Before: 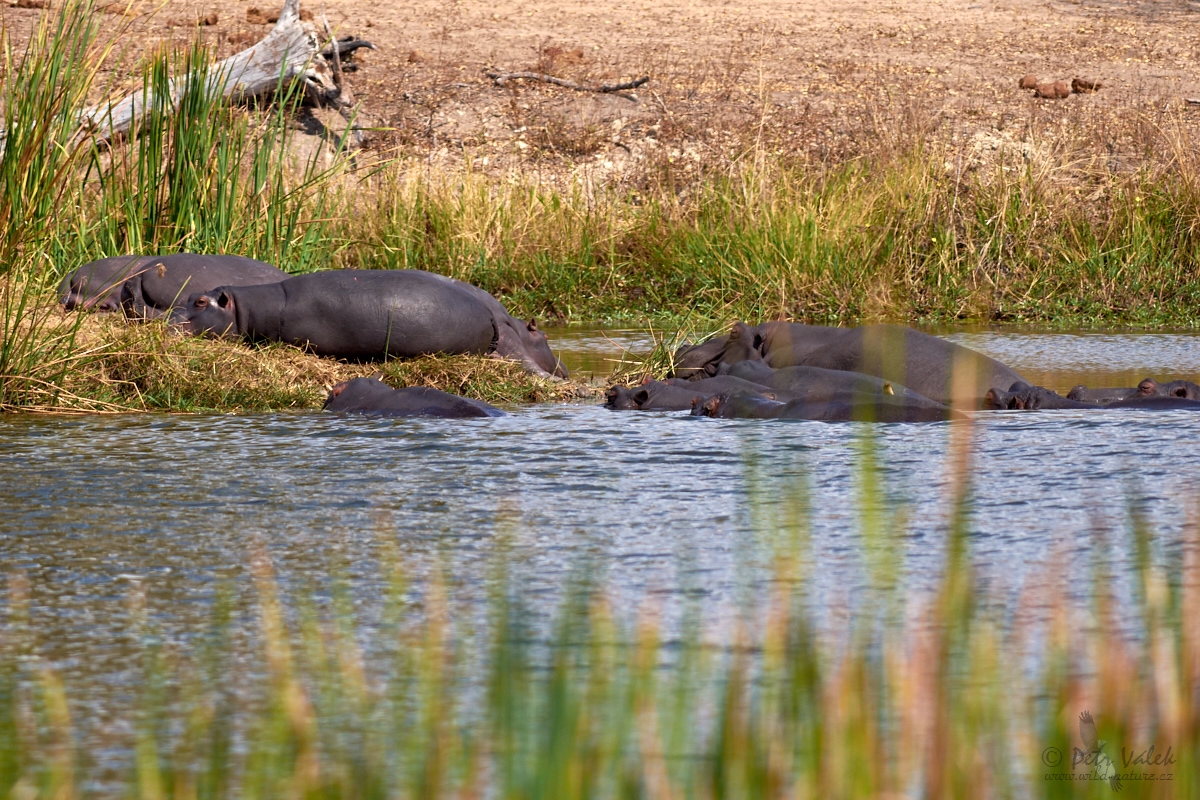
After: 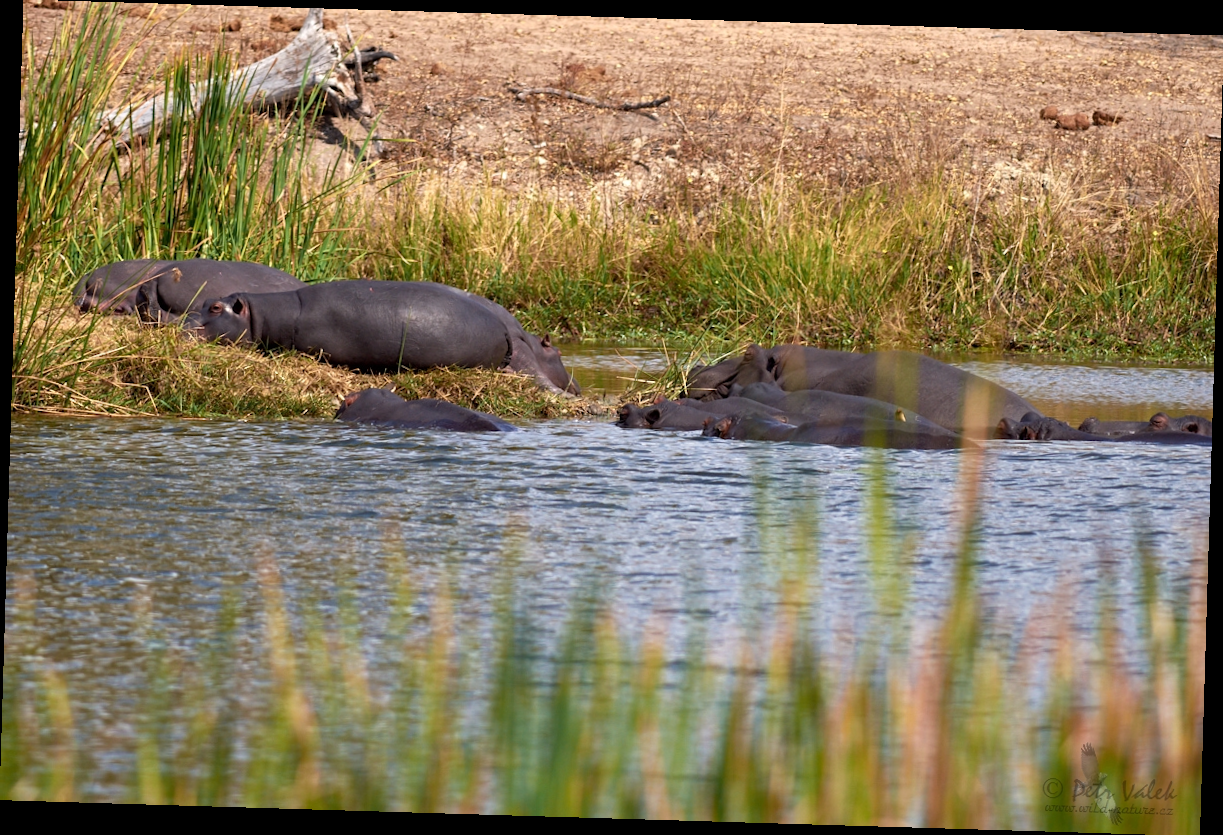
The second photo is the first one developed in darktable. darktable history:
exposure: compensate highlight preservation false
rotate and perspective: rotation 1.72°, automatic cropping off
